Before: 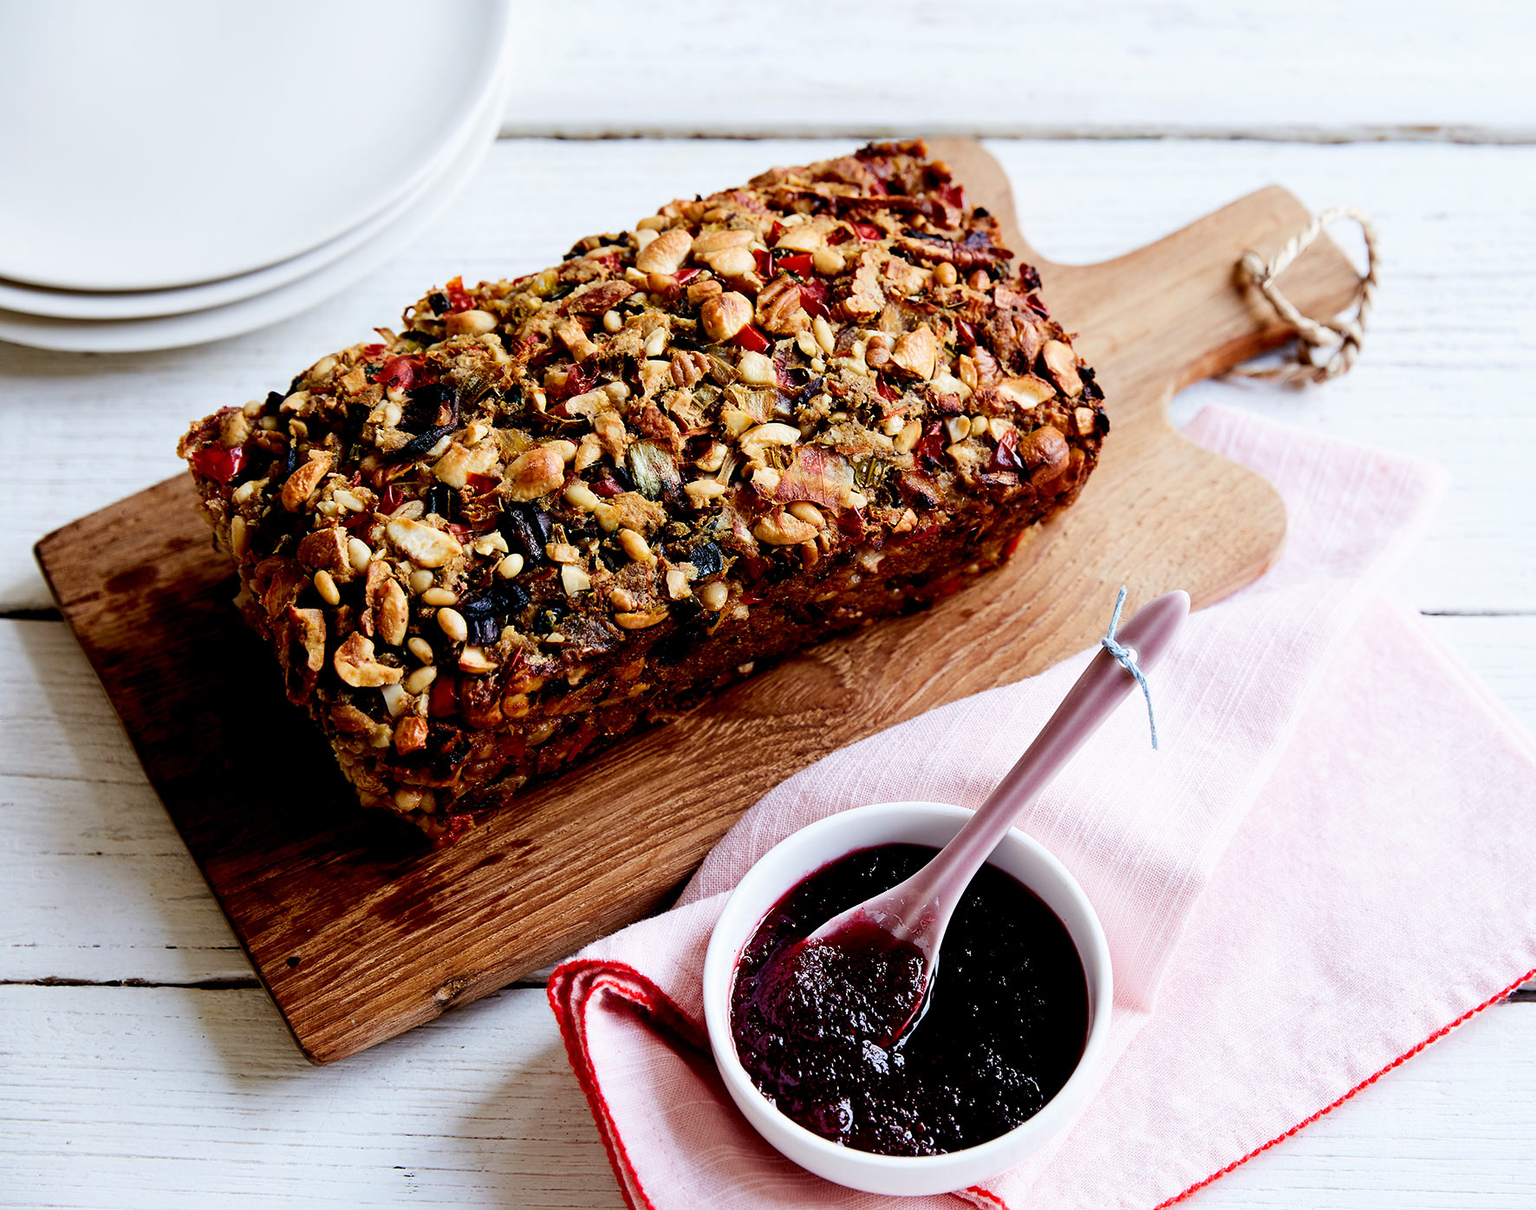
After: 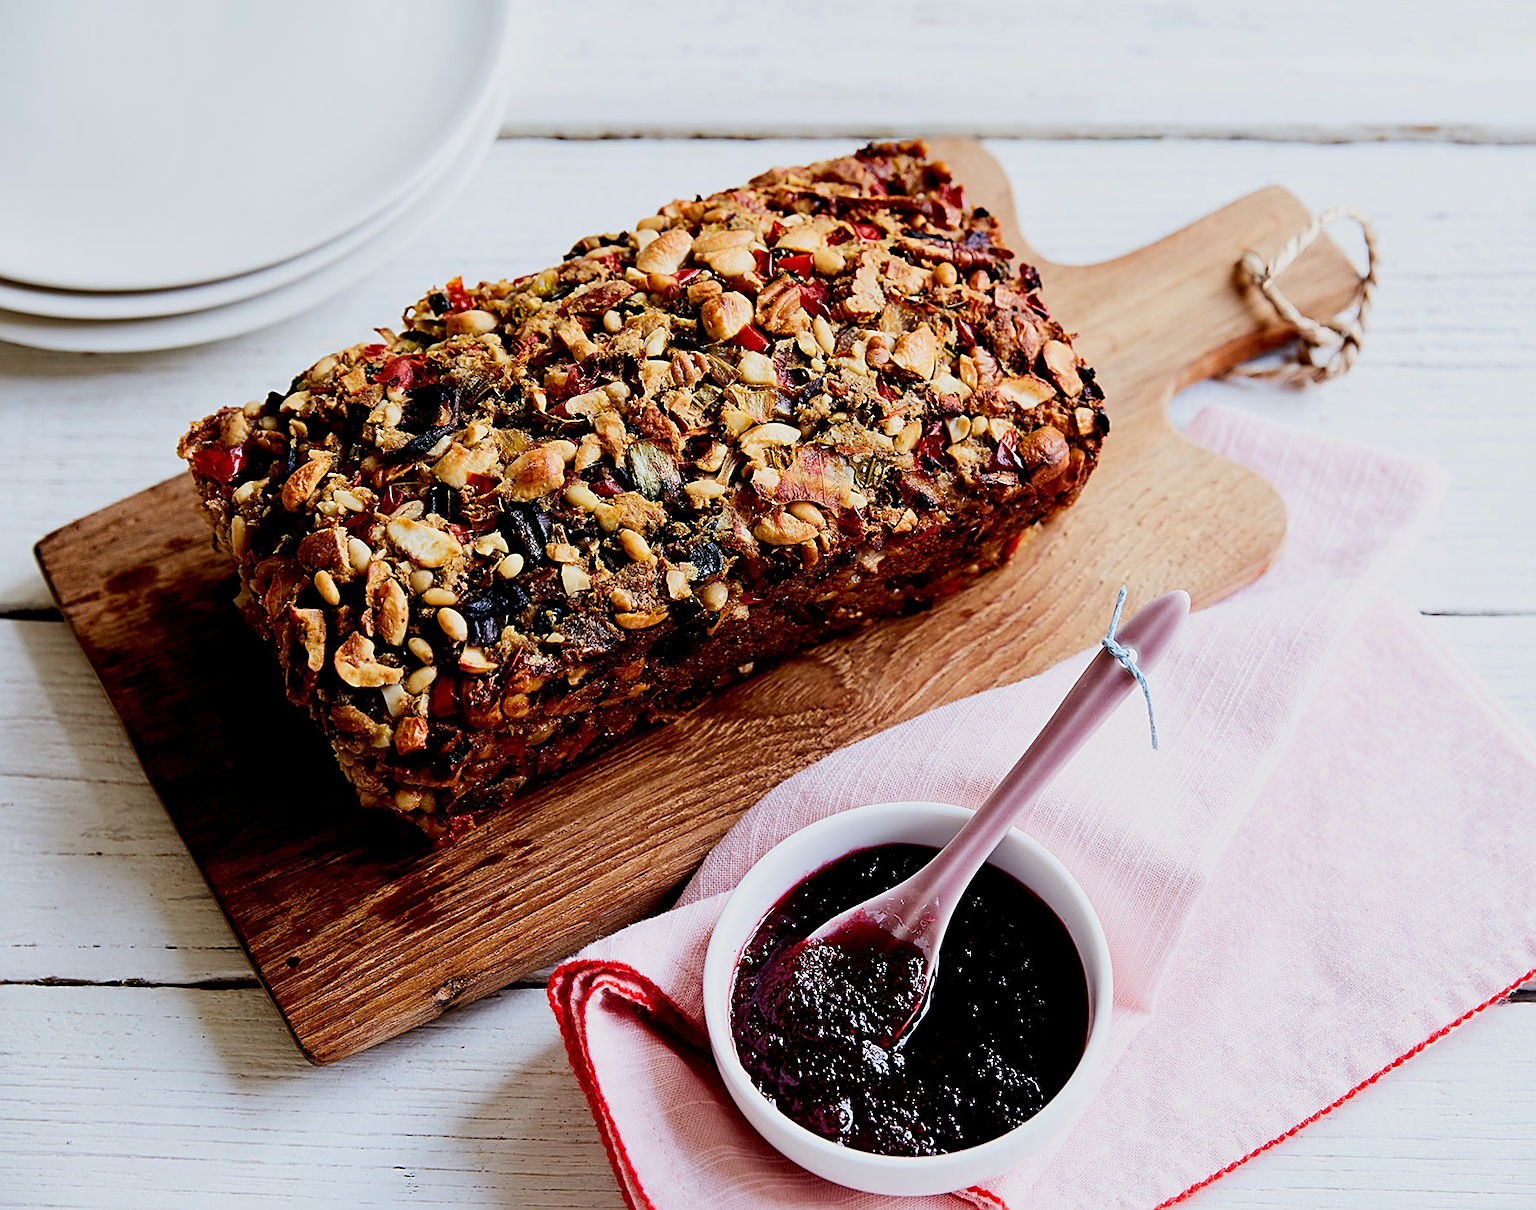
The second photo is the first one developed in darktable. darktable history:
sharpen: on, module defaults
tone equalizer: -8 EV -0.001 EV, -7 EV 0.003 EV, -6 EV -0.026 EV, -5 EV 0.015 EV, -4 EV -0.015 EV, -3 EV 0.01 EV, -2 EV -0.046 EV, -1 EV -0.274 EV, +0 EV -0.603 EV, edges refinement/feathering 500, mask exposure compensation -1.57 EV, preserve details guided filter
